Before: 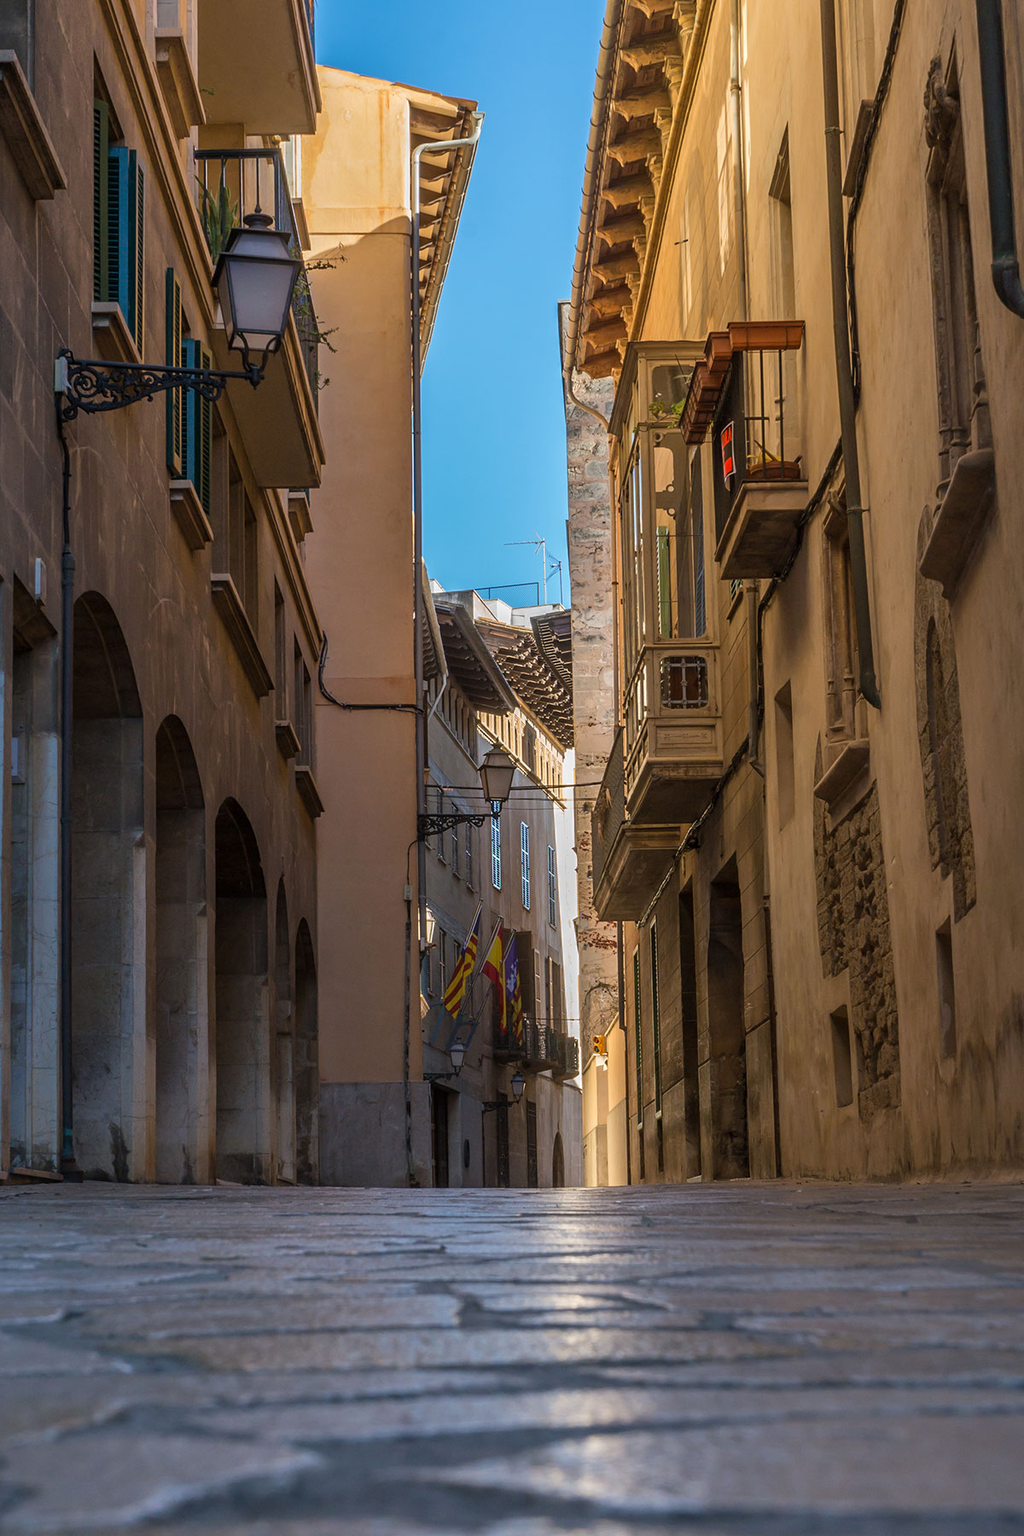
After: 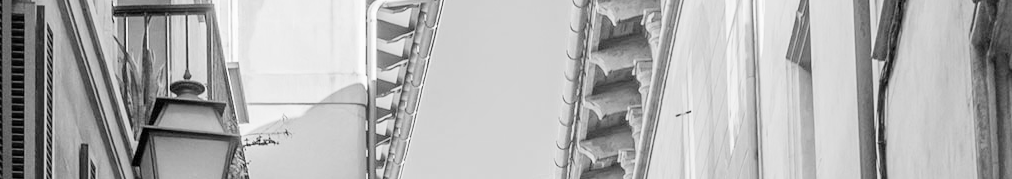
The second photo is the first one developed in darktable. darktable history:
filmic rgb: black relative exposure -7.65 EV, white relative exposure 4.56 EV, hardness 3.61
monochrome: on, module defaults
crop and rotate: left 9.644%, top 9.491%, right 6.021%, bottom 80.509%
exposure: exposure 2 EV, compensate highlight preservation false
